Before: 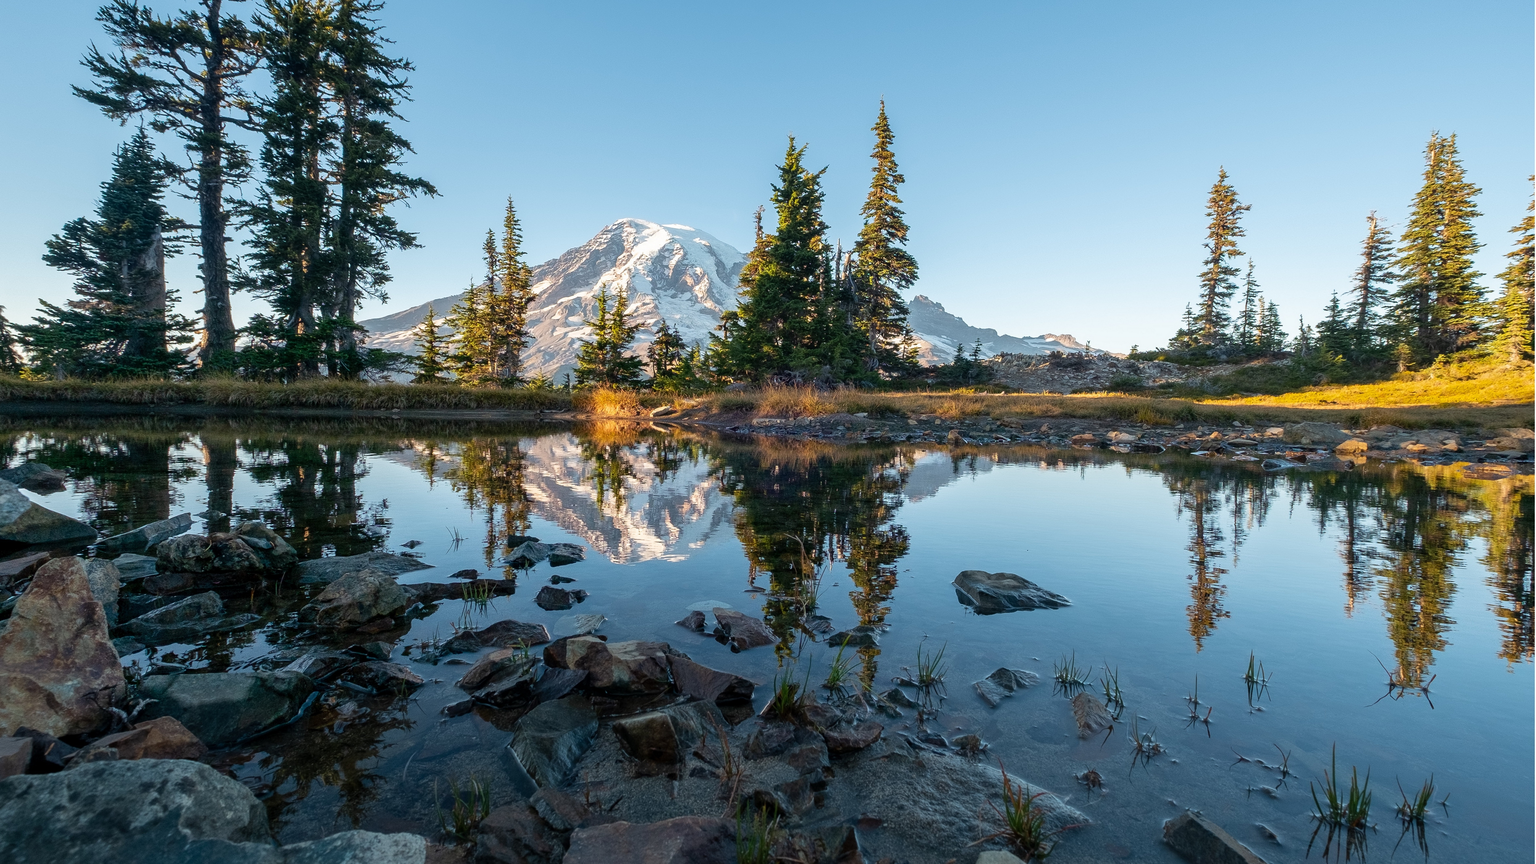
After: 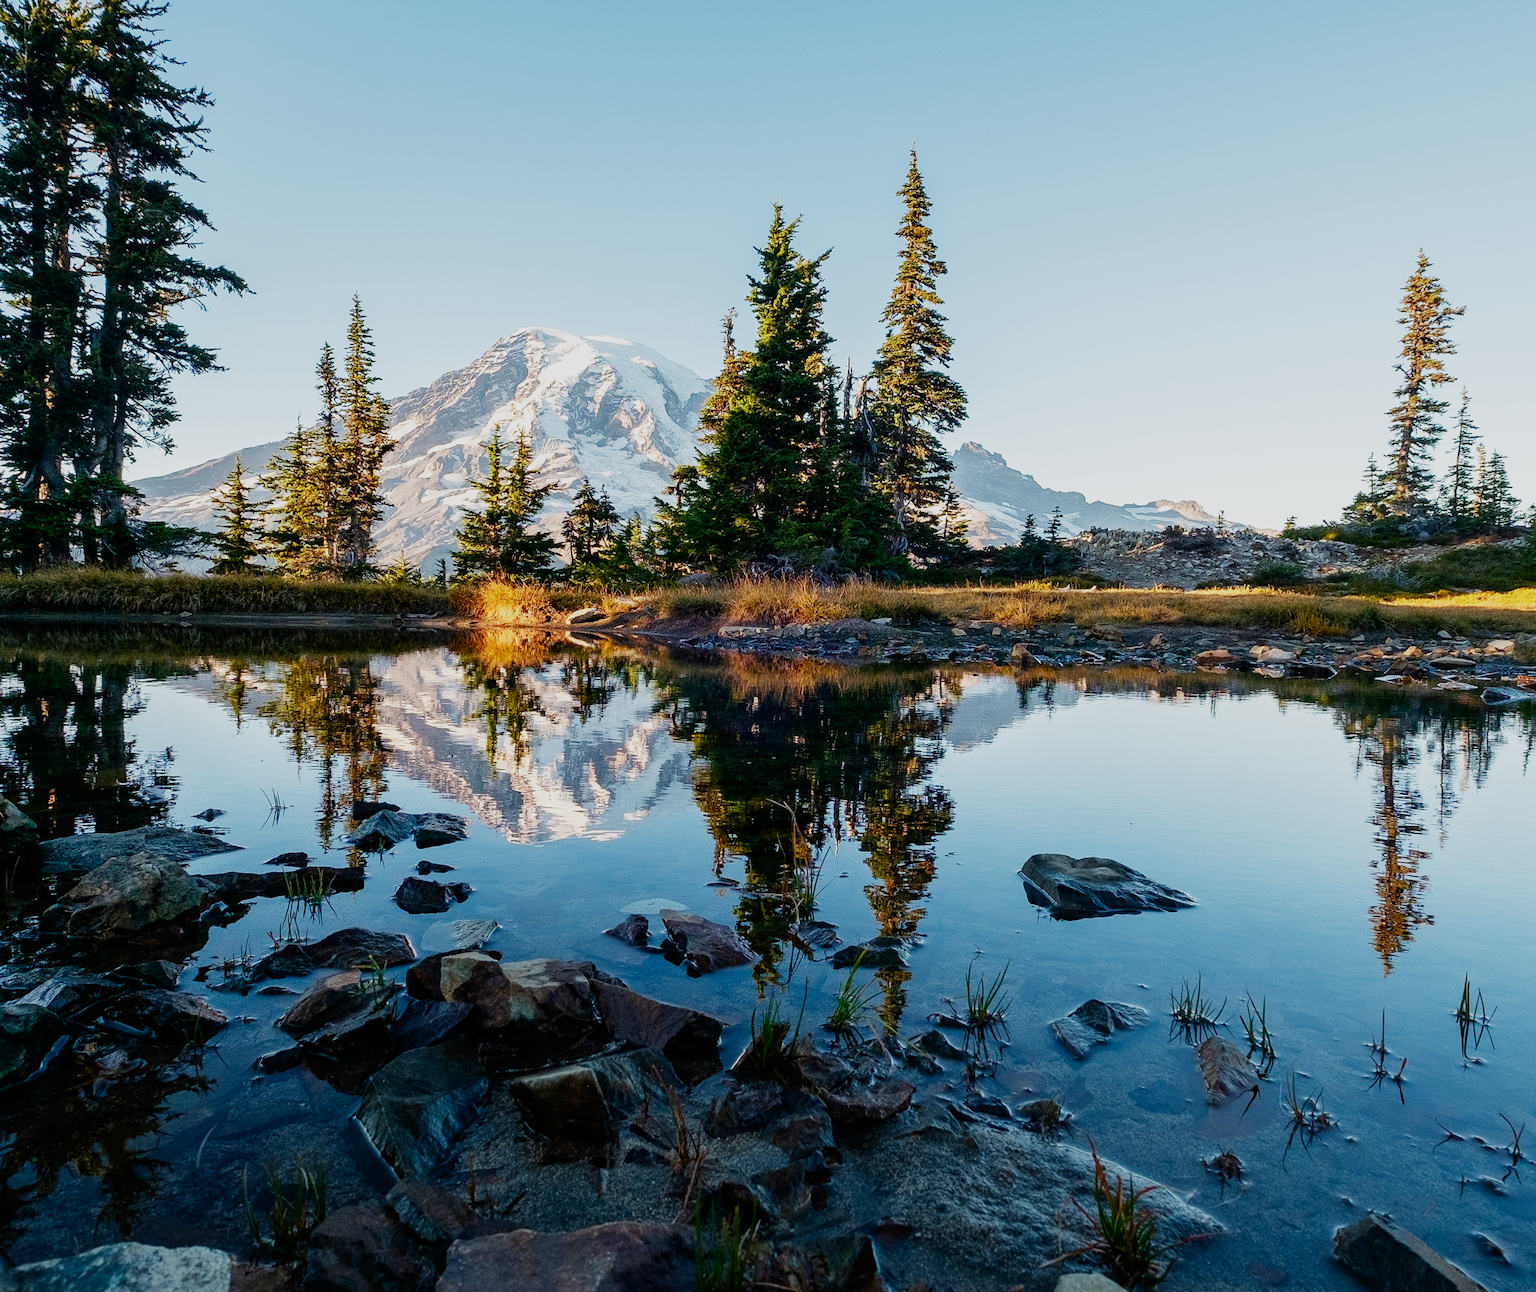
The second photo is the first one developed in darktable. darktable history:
tone equalizer: on, module defaults
crop and rotate: left 17.732%, right 15.423%
sigmoid: contrast 1.6, skew -0.2, preserve hue 0%, red attenuation 0.1, red rotation 0.035, green attenuation 0.1, green rotation -0.017, blue attenuation 0.15, blue rotation -0.052, base primaries Rec2020
color balance rgb: perceptual saturation grading › global saturation 20%, perceptual saturation grading › highlights -25%, perceptual saturation grading › shadows 25%
exposure: exposure 0.178 EV, compensate exposure bias true, compensate highlight preservation false
